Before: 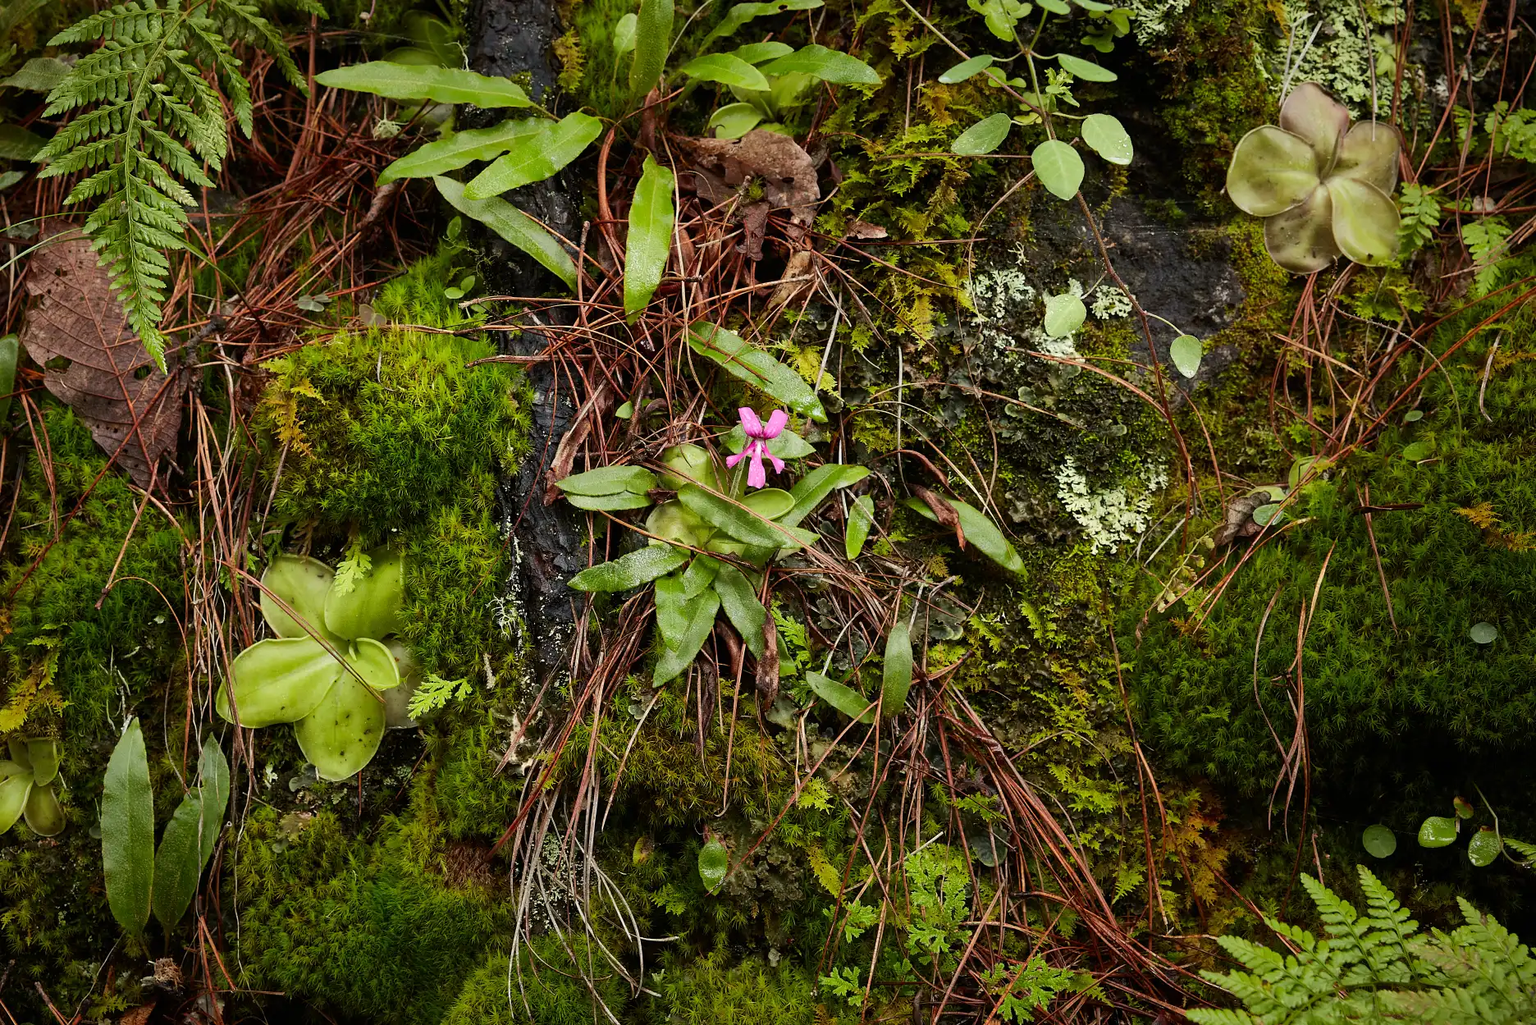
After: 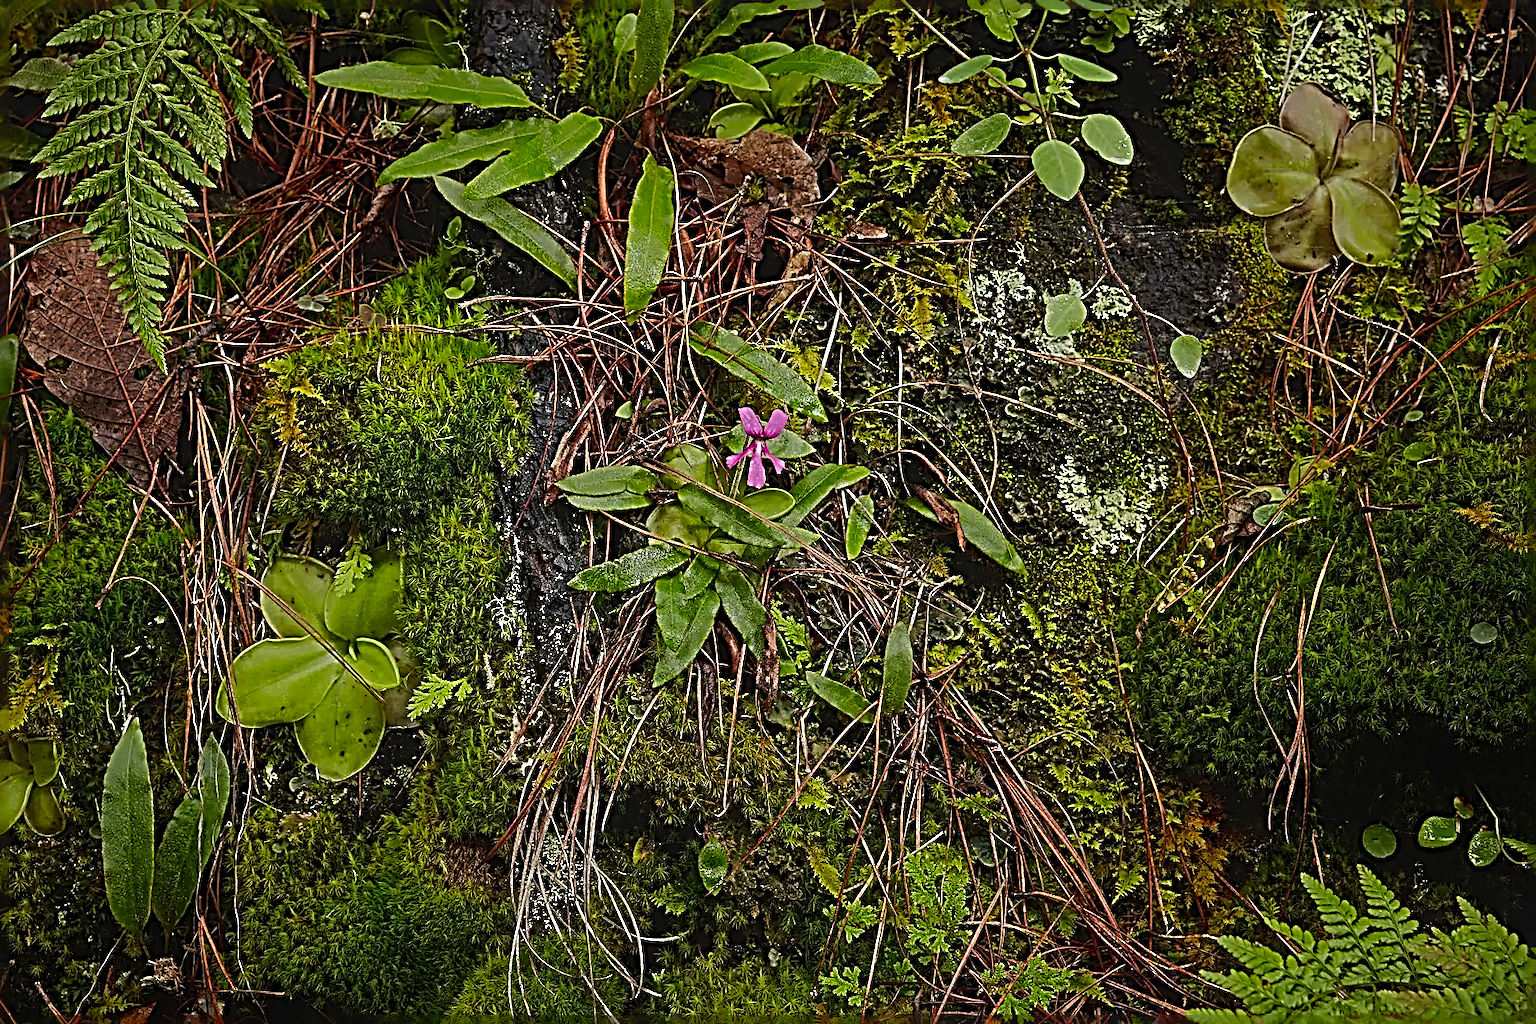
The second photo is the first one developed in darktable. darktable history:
exposure: exposure -0.582 EV, compensate highlight preservation false
contrast equalizer: y [[0.439, 0.44, 0.442, 0.457, 0.493, 0.498], [0.5 ×6], [0.5 ×6], [0 ×6], [0 ×6]]
color balance: on, module defaults
sharpen: radius 4.001, amount 2
color zones: curves: ch0 [(0, 0.613) (0.01, 0.613) (0.245, 0.448) (0.498, 0.529) (0.642, 0.665) (0.879, 0.777) (0.99, 0.613)]; ch1 [(0, 0) (0.143, 0) (0.286, 0) (0.429, 0) (0.571, 0) (0.714, 0) (0.857, 0)], mix -121.96%
